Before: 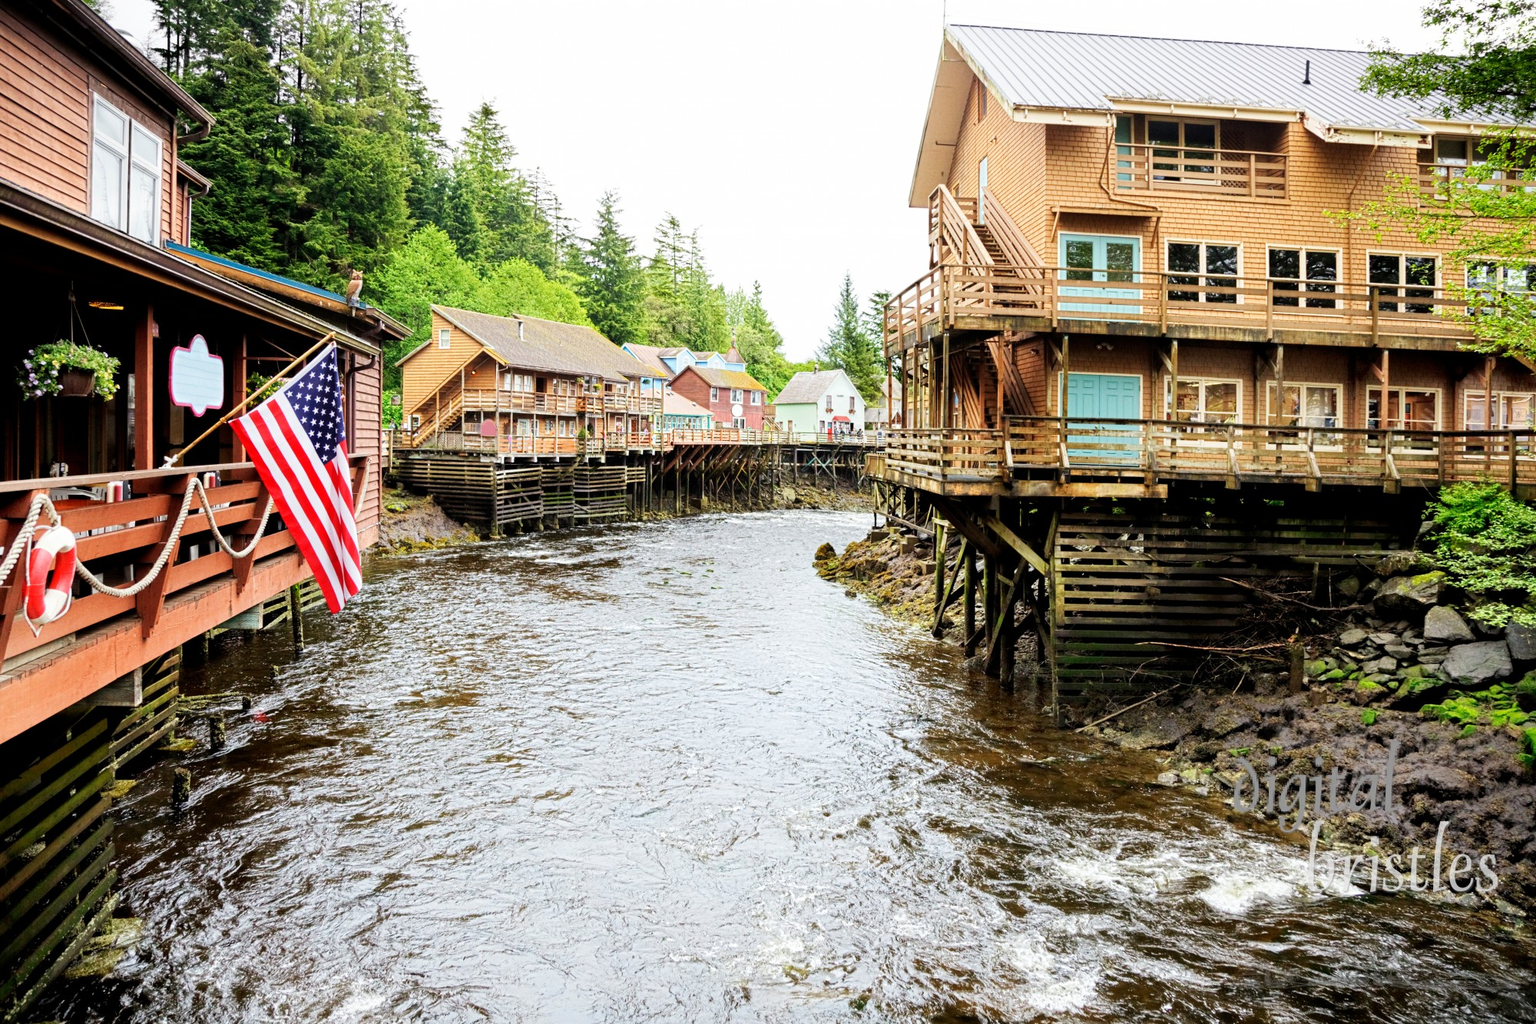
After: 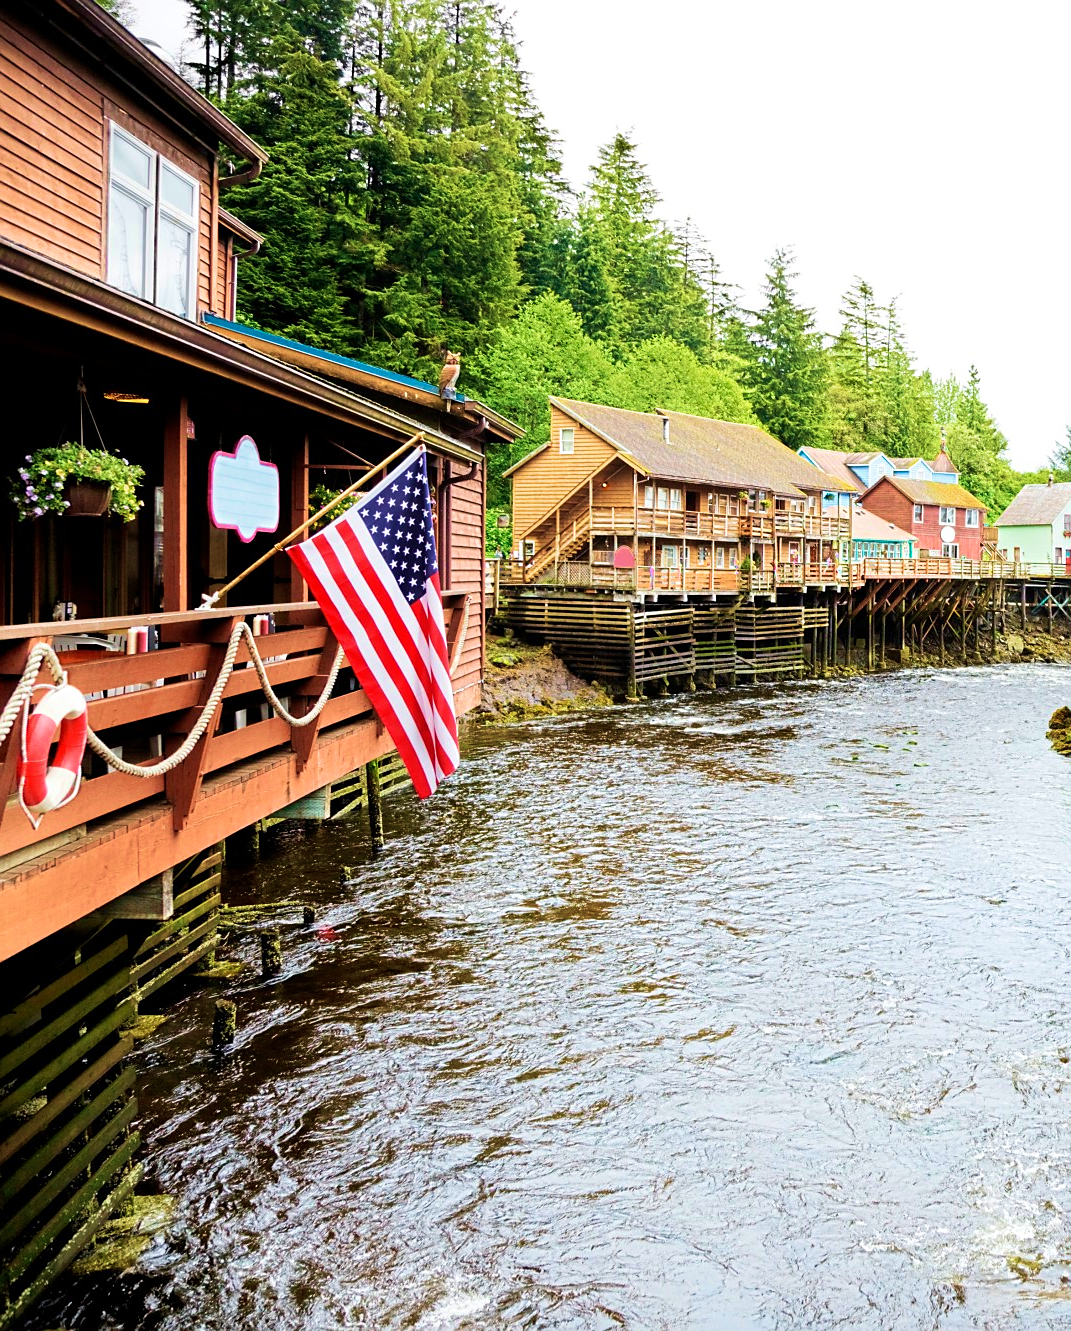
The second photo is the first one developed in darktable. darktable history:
tone equalizer: edges refinement/feathering 500, mask exposure compensation -1.57 EV, preserve details no
velvia: strength 66.66%, mid-tones bias 0.968
sharpen: radius 1.456, amount 0.396, threshold 1.654
crop: left 0.645%, right 45.371%, bottom 0.083%
